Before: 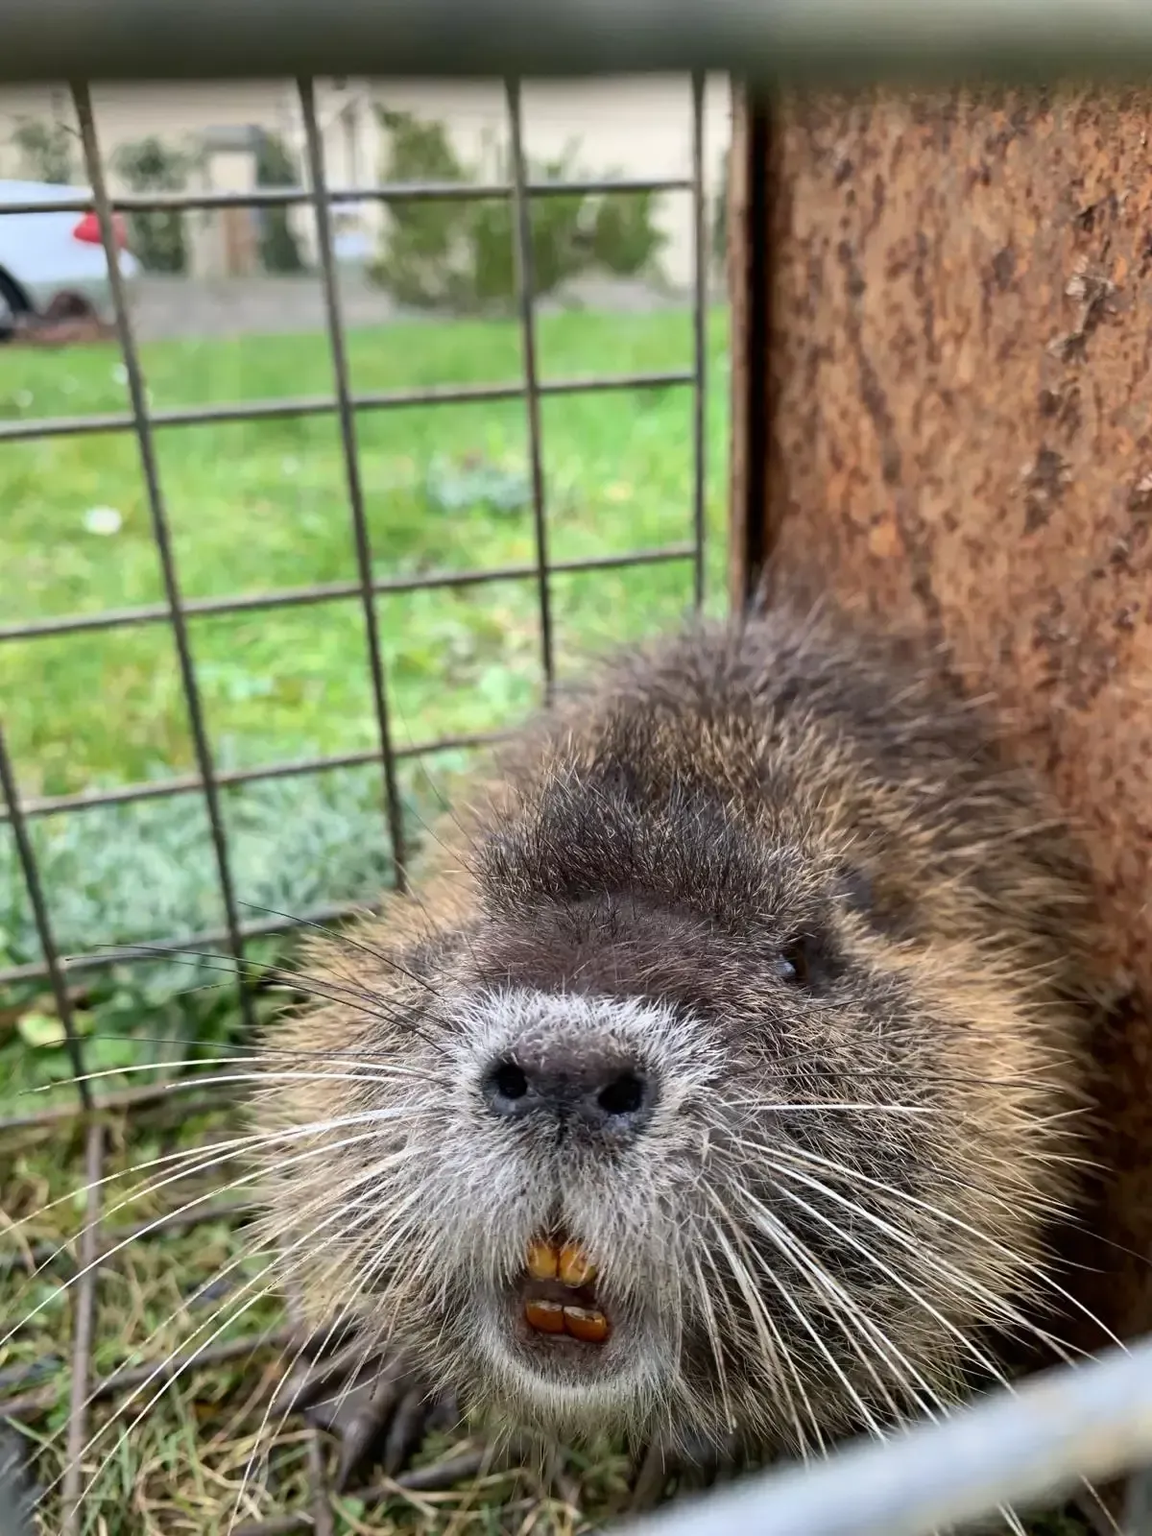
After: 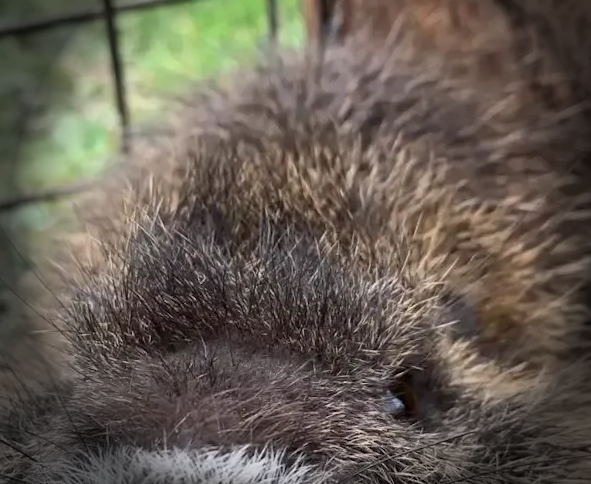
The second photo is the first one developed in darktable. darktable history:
vignetting: fall-off start 76.42%, fall-off radius 27.36%, brightness -0.872, center (0.037, -0.09), width/height ratio 0.971
crop: left 36.607%, top 34.735%, right 13.146%, bottom 30.611%
rotate and perspective: rotation -4.57°, crop left 0.054, crop right 0.944, crop top 0.087, crop bottom 0.914
